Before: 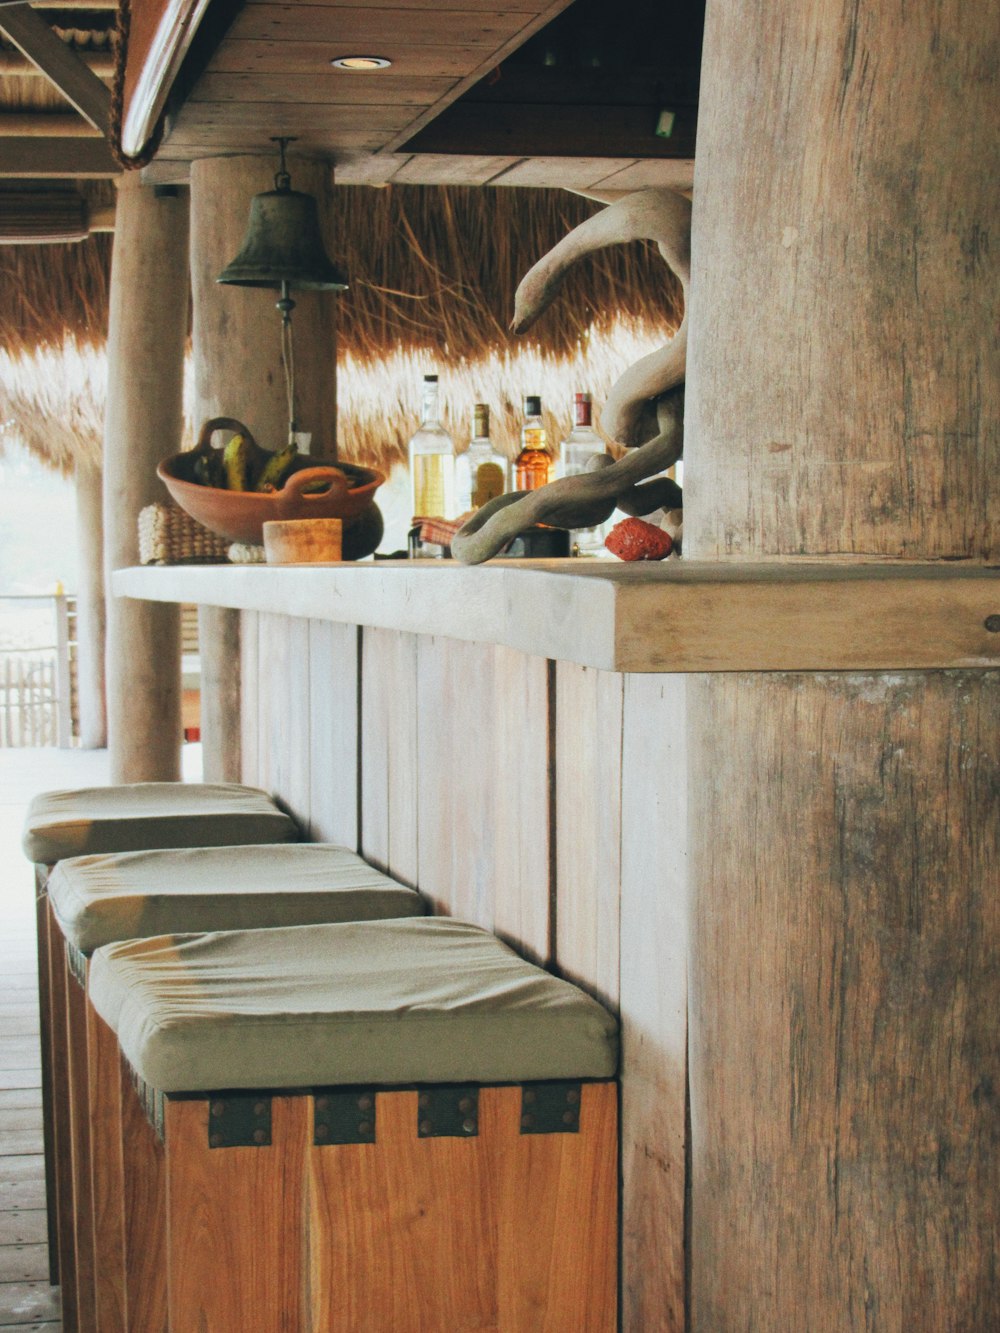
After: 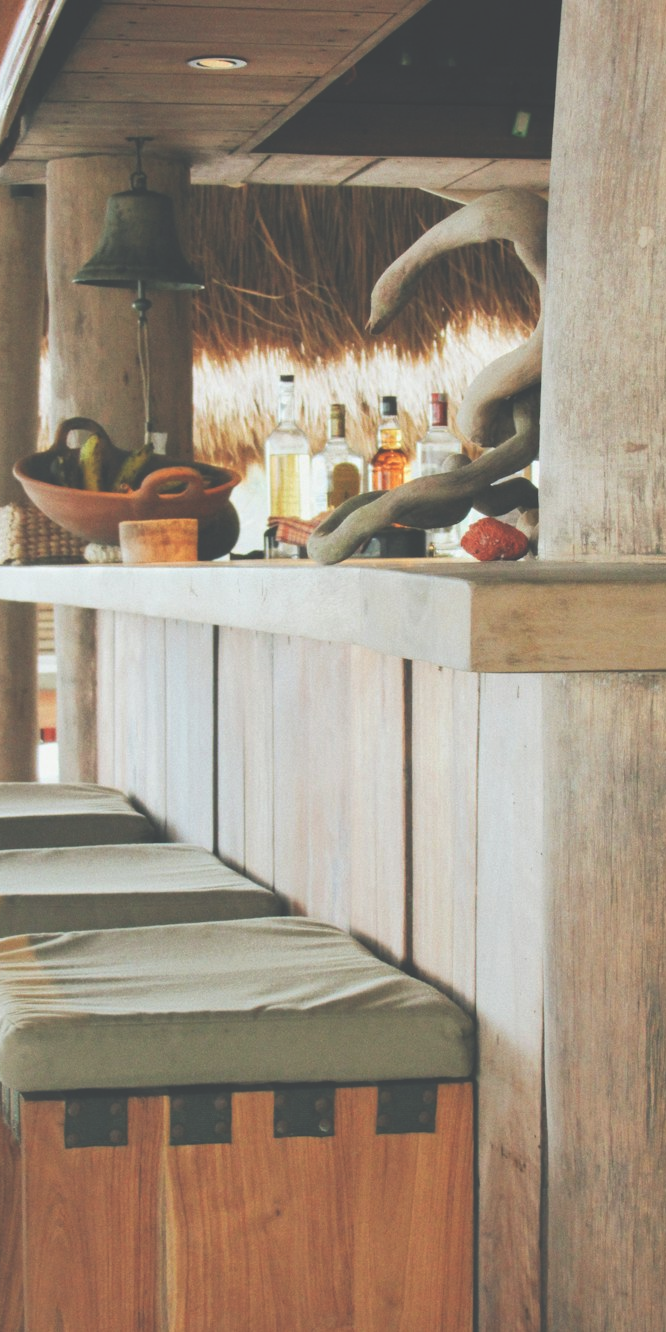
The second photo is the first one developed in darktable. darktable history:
exposure: black level correction -0.041, exposure 0.064 EV, compensate highlight preservation false
crop and rotate: left 14.436%, right 18.898%
tone equalizer: on, module defaults
